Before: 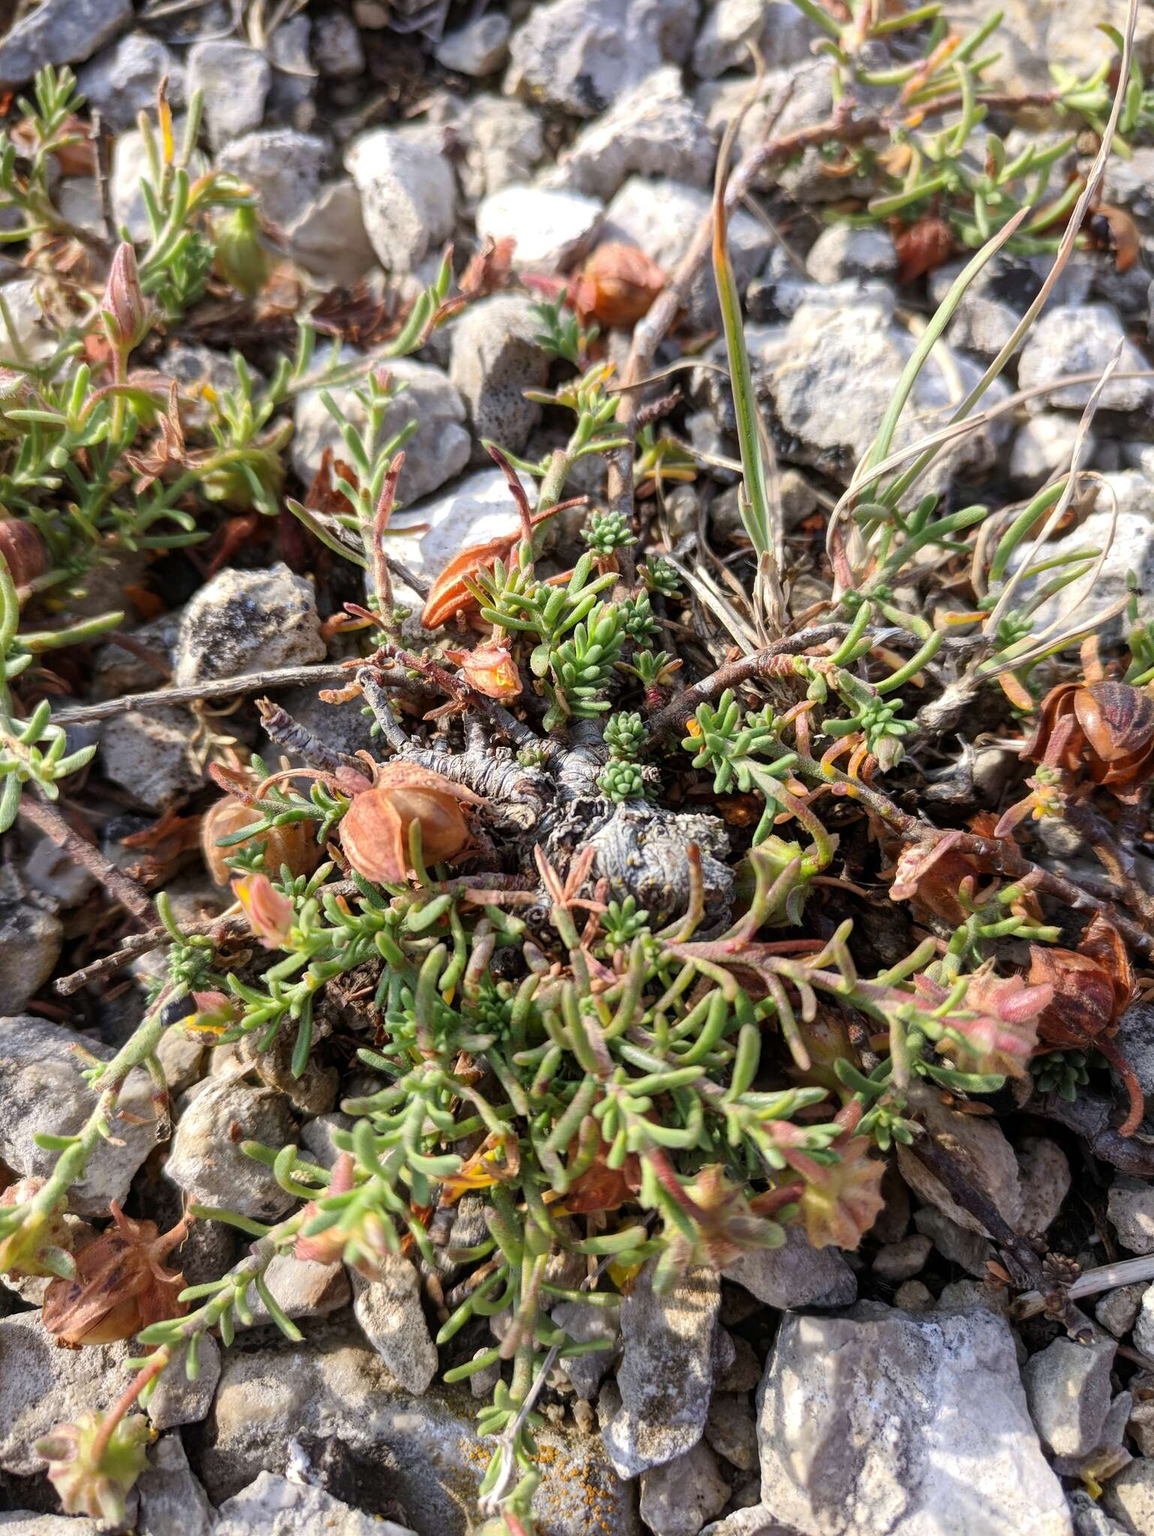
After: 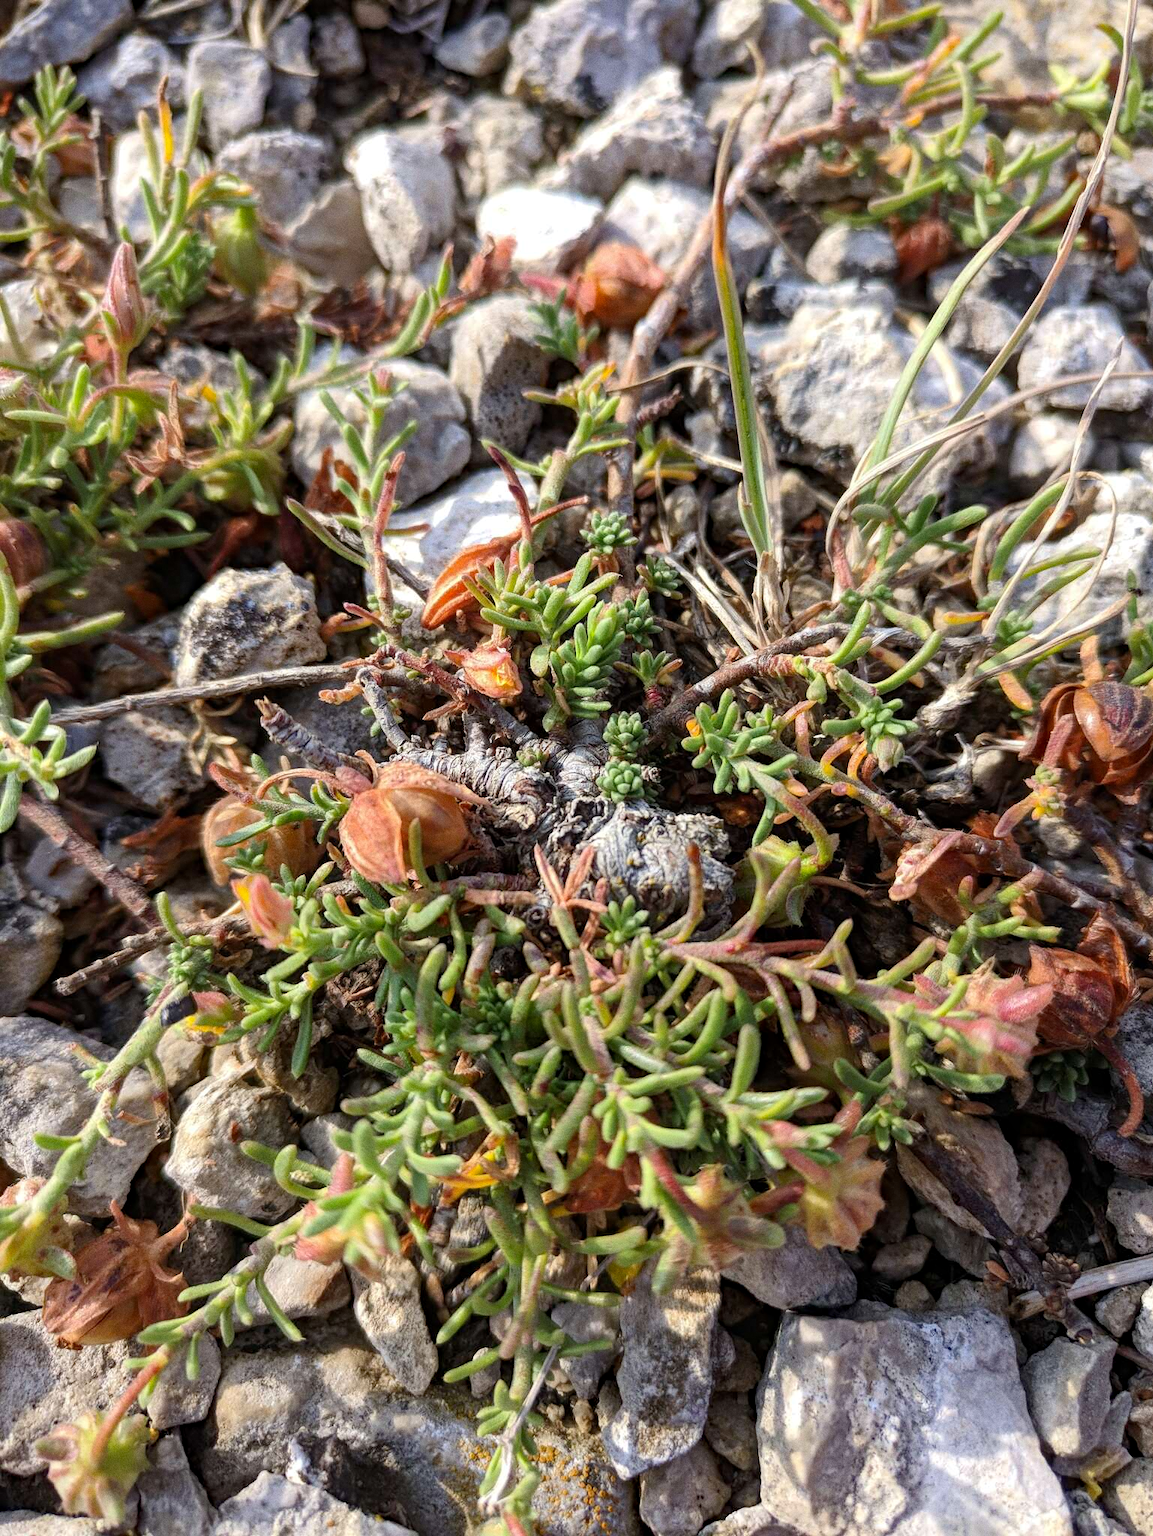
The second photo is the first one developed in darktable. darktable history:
grain: coarseness 0.09 ISO
haze removal: compatibility mode true, adaptive false
